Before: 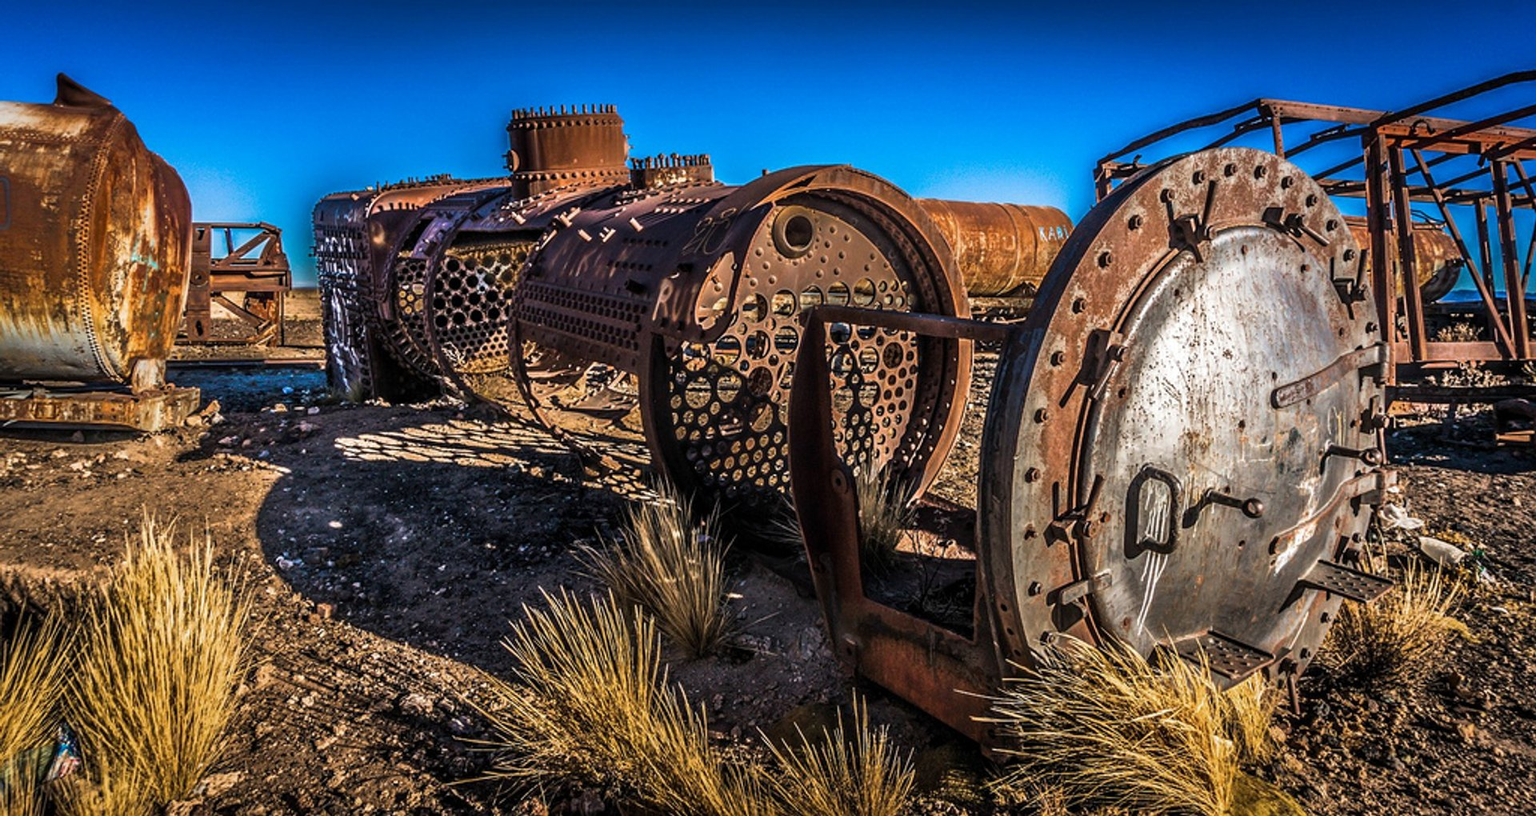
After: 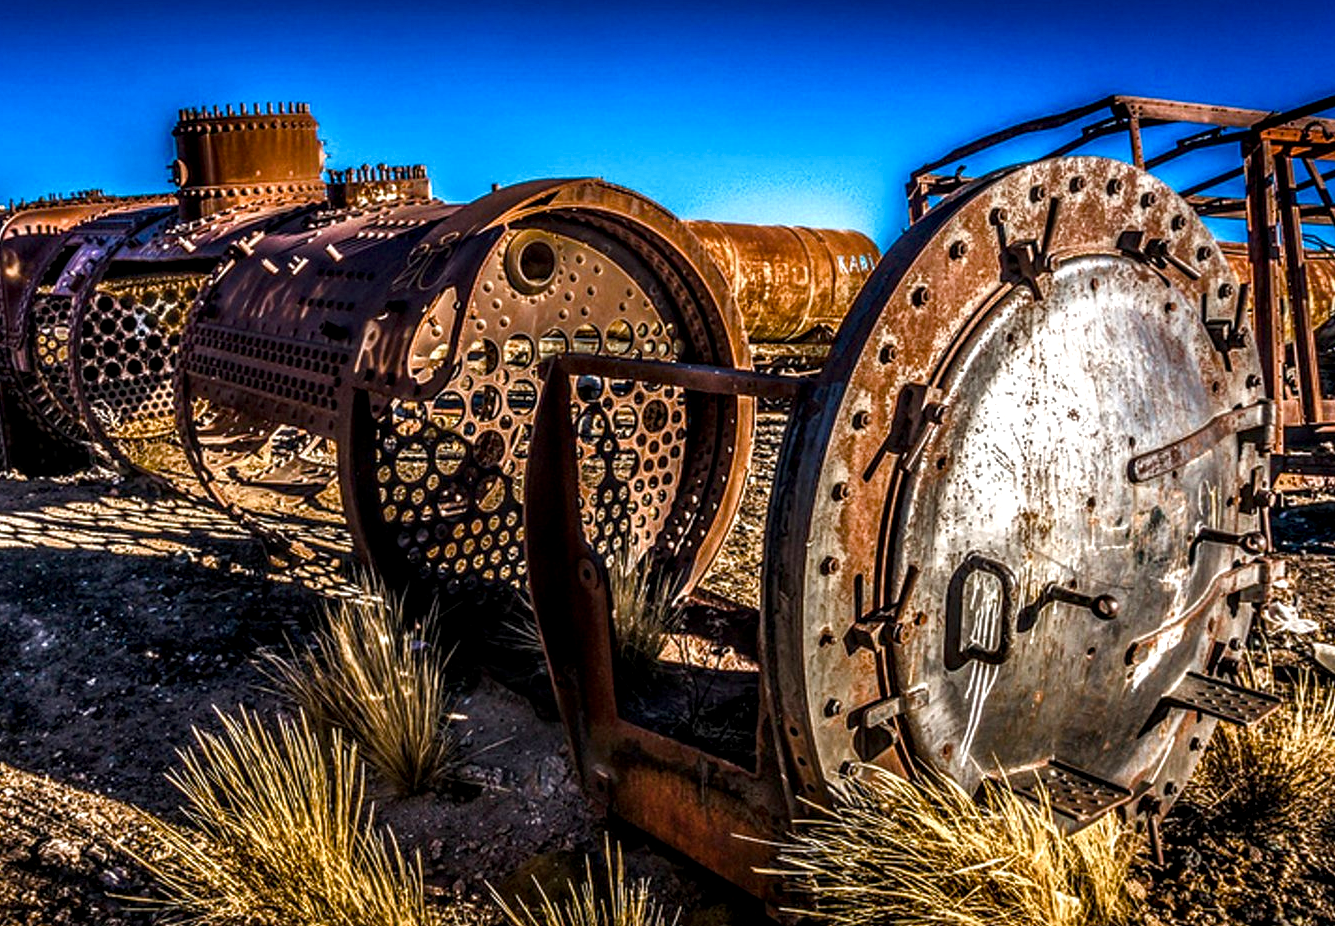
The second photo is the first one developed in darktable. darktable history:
crop and rotate: left 24.034%, top 2.838%, right 6.406%, bottom 6.299%
color balance rgb: perceptual saturation grading › highlights -29.58%, perceptual saturation grading › mid-tones 29.47%, perceptual saturation grading › shadows 59.73%, perceptual brilliance grading › global brilliance -17.79%, perceptual brilliance grading › highlights 28.73%, global vibrance 15.44%
local contrast: detail 144%
